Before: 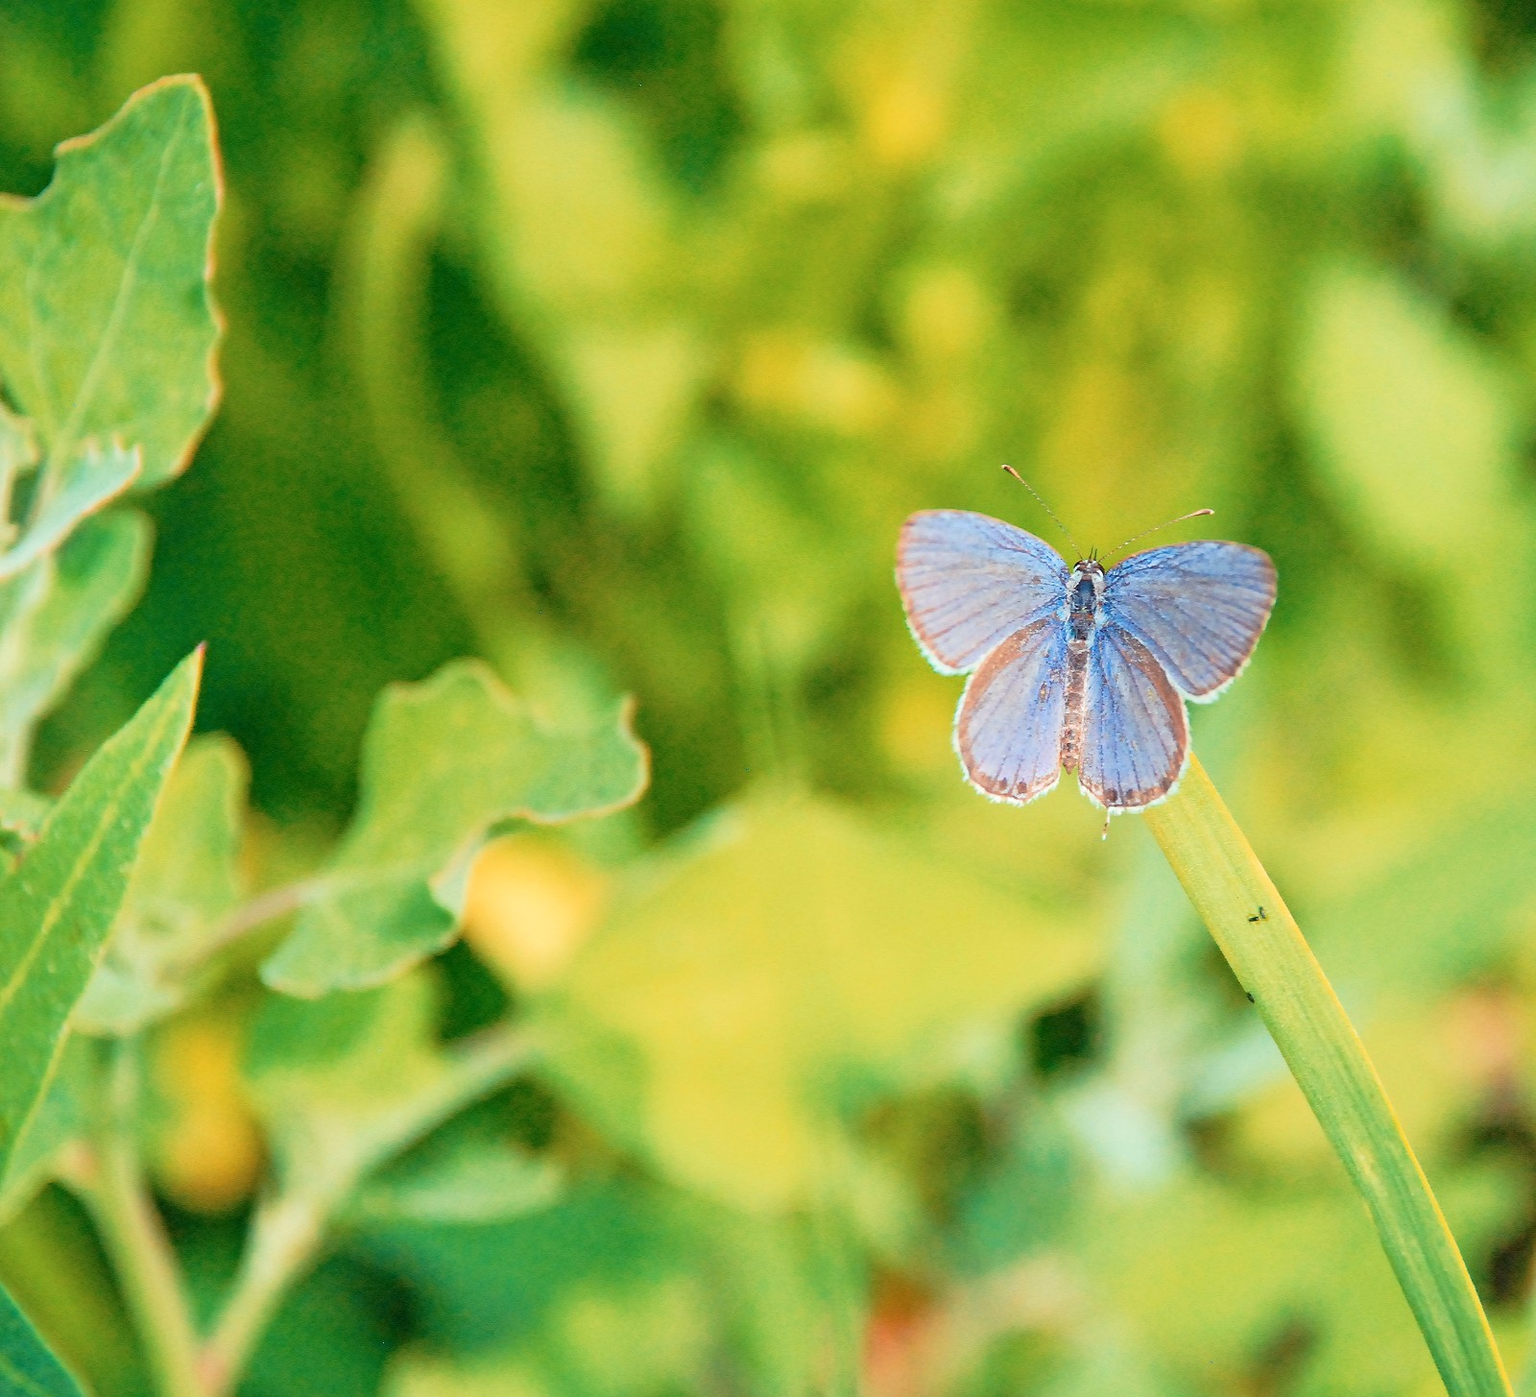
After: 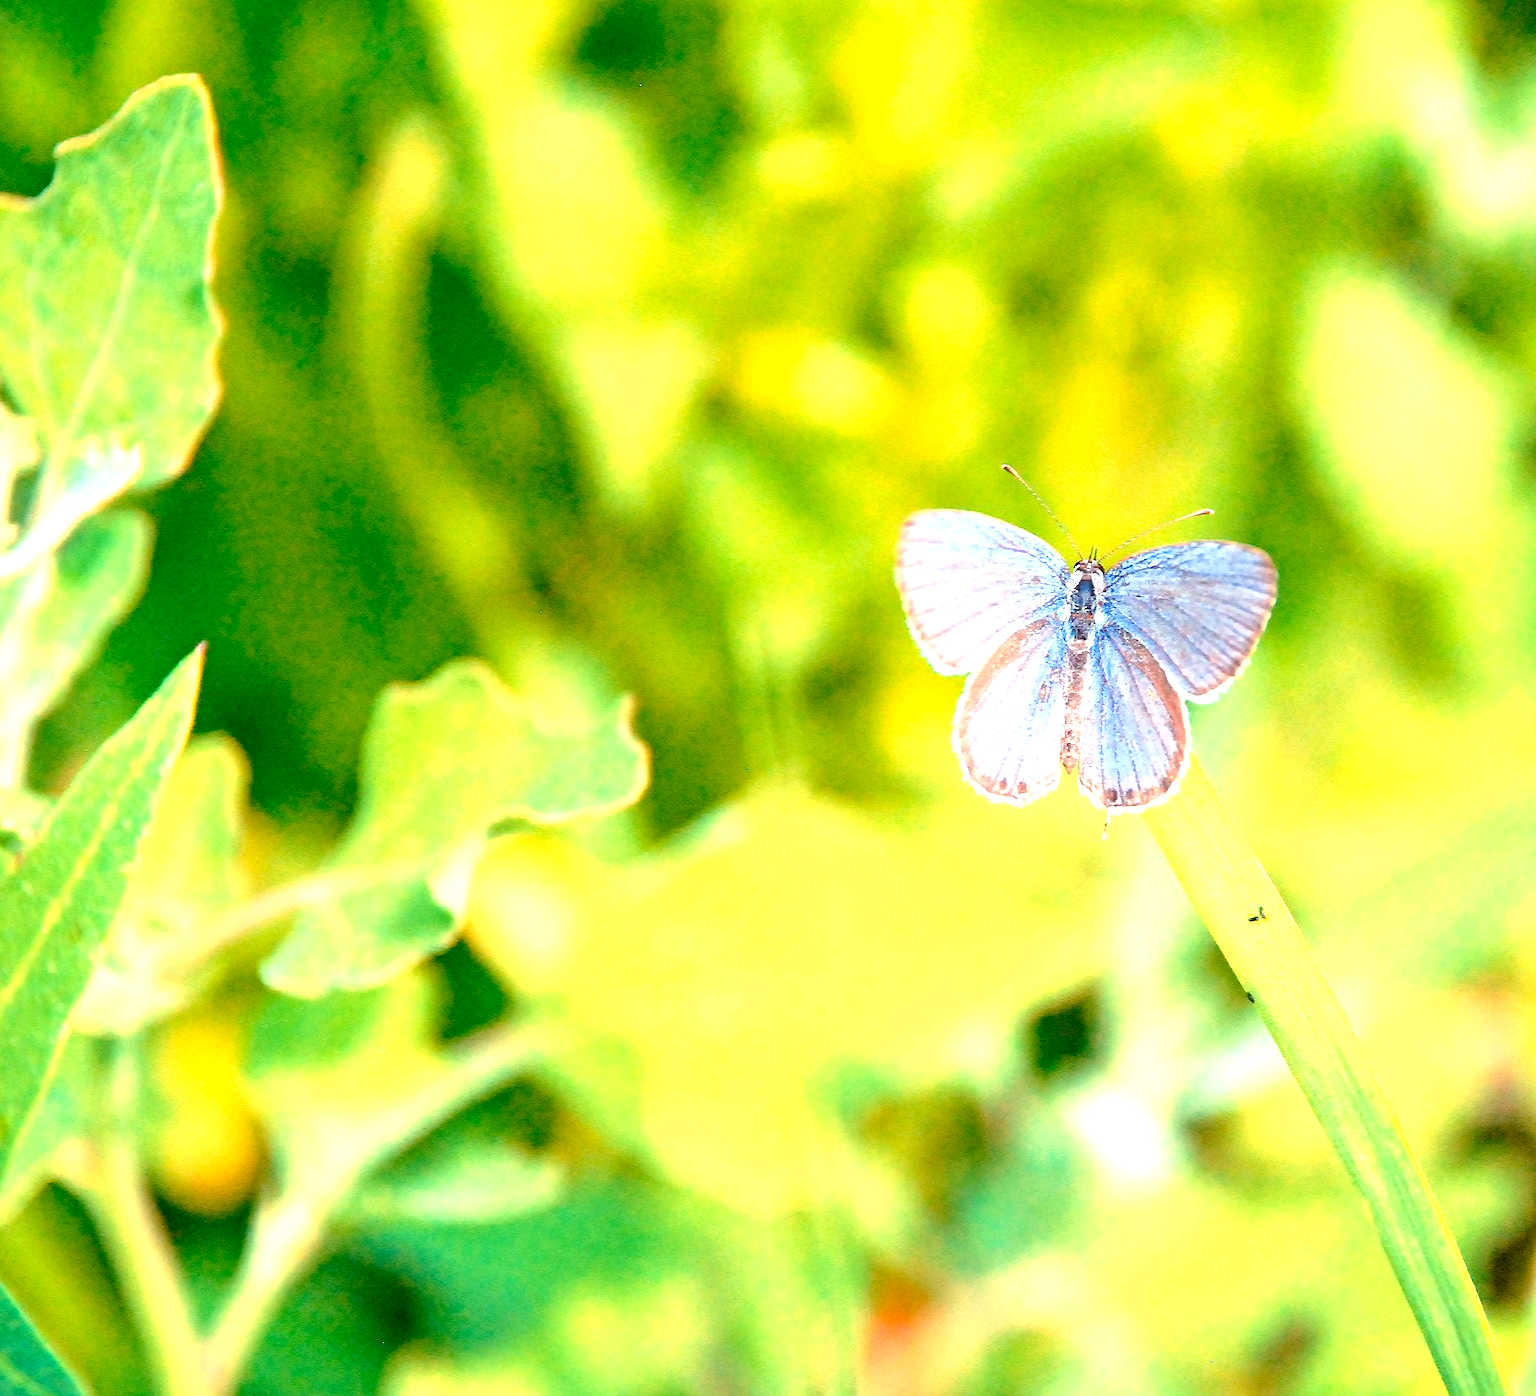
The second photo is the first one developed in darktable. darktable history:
tone curve: curves: ch0 [(0, 0) (0.253, 0.237) (1, 1)]; ch1 [(0, 0) (0.401, 0.42) (0.442, 0.47) (0.491, 0.495) (0.511, 0.523) (0.557, 0.565) (0.66, 0.683) (1, 1)]; ch2 [(0, 0) (0.394, 0.413) (0.5, 0.5) (0.578, 0.568) (1, 1)], color space Lab, independent channels
color correction: highlights b* -0.012, saturation 1.08
exposure: black level correction 0.01, exposure 1 EV, compensate highlight preservation false
